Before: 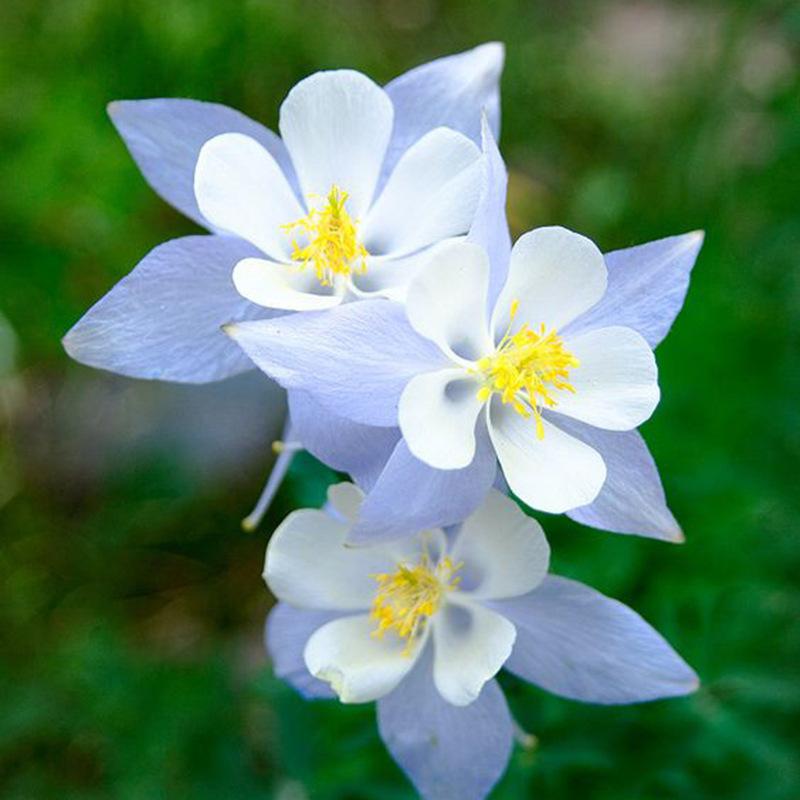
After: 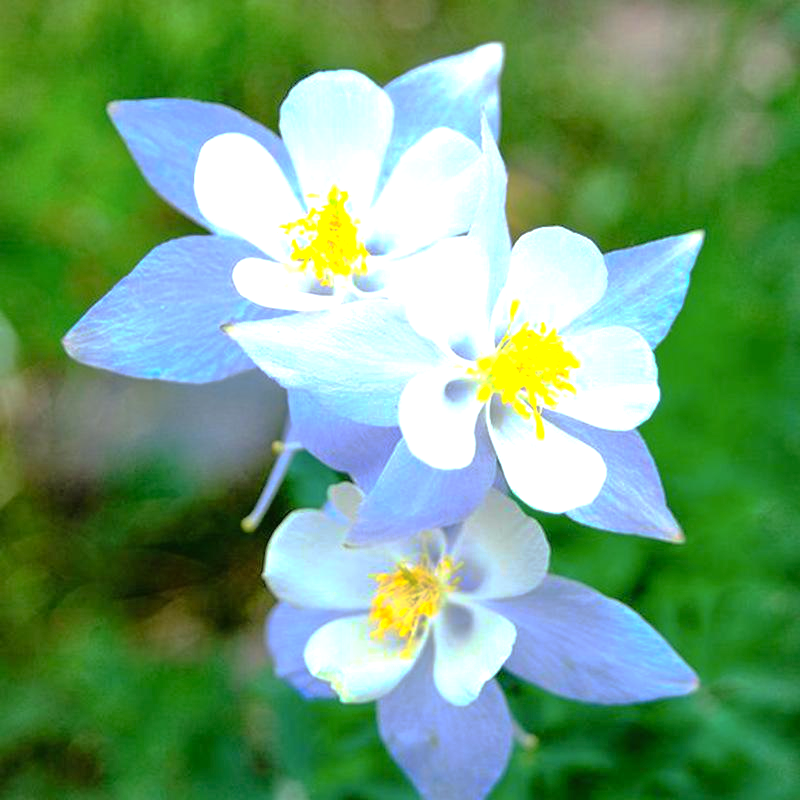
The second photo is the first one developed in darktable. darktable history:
base curve: curves: ch0 [(0, 0) (0.841, 0.609) (1, 1)], preserve colors none
tone equalizer: -8 EV 0.012 EV, -7 EV -0.017 EV, -6 EV 0.032 EV, -5 EV 0.034 EV, -4 EV 0.258 EV, -3 EV 0.627 EV, -2 EV 0.575 EV, -1 EV 0.194 EV, +0 EV 0.018 EV
exposure: black level correction 0, exposure 0.695 EV, compensate highlight preservation false
tone curve: curves: ch0 [(0, 0.008) (0.107, 0.091) (0.278, 0.351) (0.457, 0.562) (0.628, 0.738) (0.839, 0.909) (0.998, 0.978)]; ch1 [(0, 0) (0.437, 0.408) (0.474, 0.479) (0.502, 0.5) (0.527, 0.519) (0.561, 0.575) (0.608, 0.665) (0.669, 0.748) (0.859, 0.899) (1, 1)]; ch2 [(0, 0) (0.33, 0.301) (0.421, 0.443) (0.473, 0.498) (0.502, 0.504) (0.522, 0.527) (0.549, 0.583) (0.644, 0.703) (1, 1)], color space Lab, linked channels, preserve colors none
